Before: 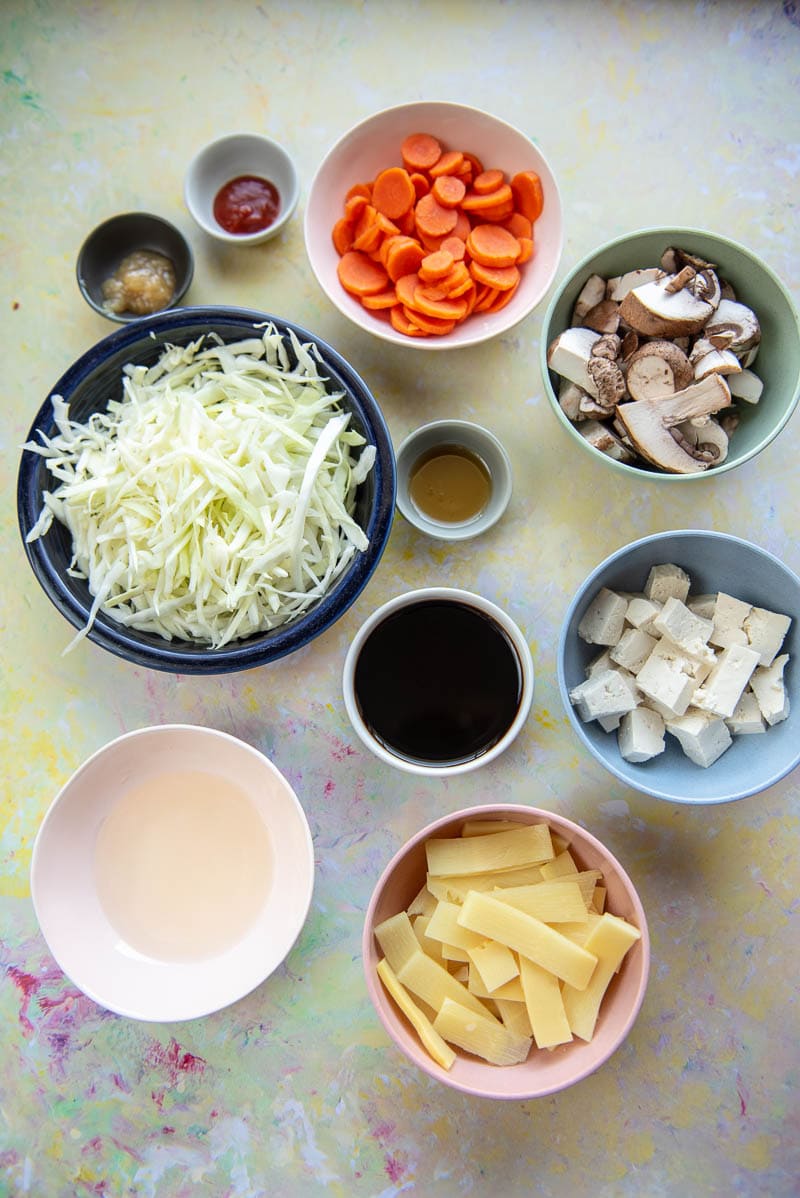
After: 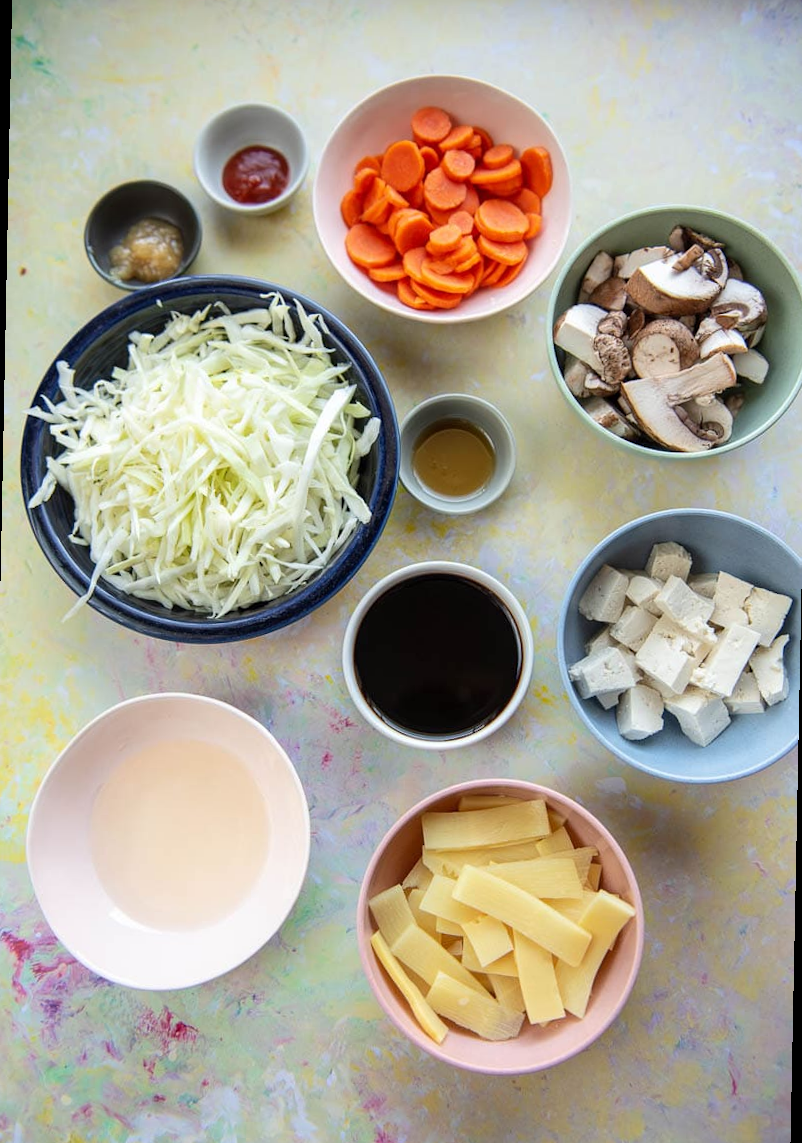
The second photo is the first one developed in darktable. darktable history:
rotate and perspective: rotation 1.14°, crop left 0.013, crop right 0.987, crop top 0.029, crop bottom 0.971
